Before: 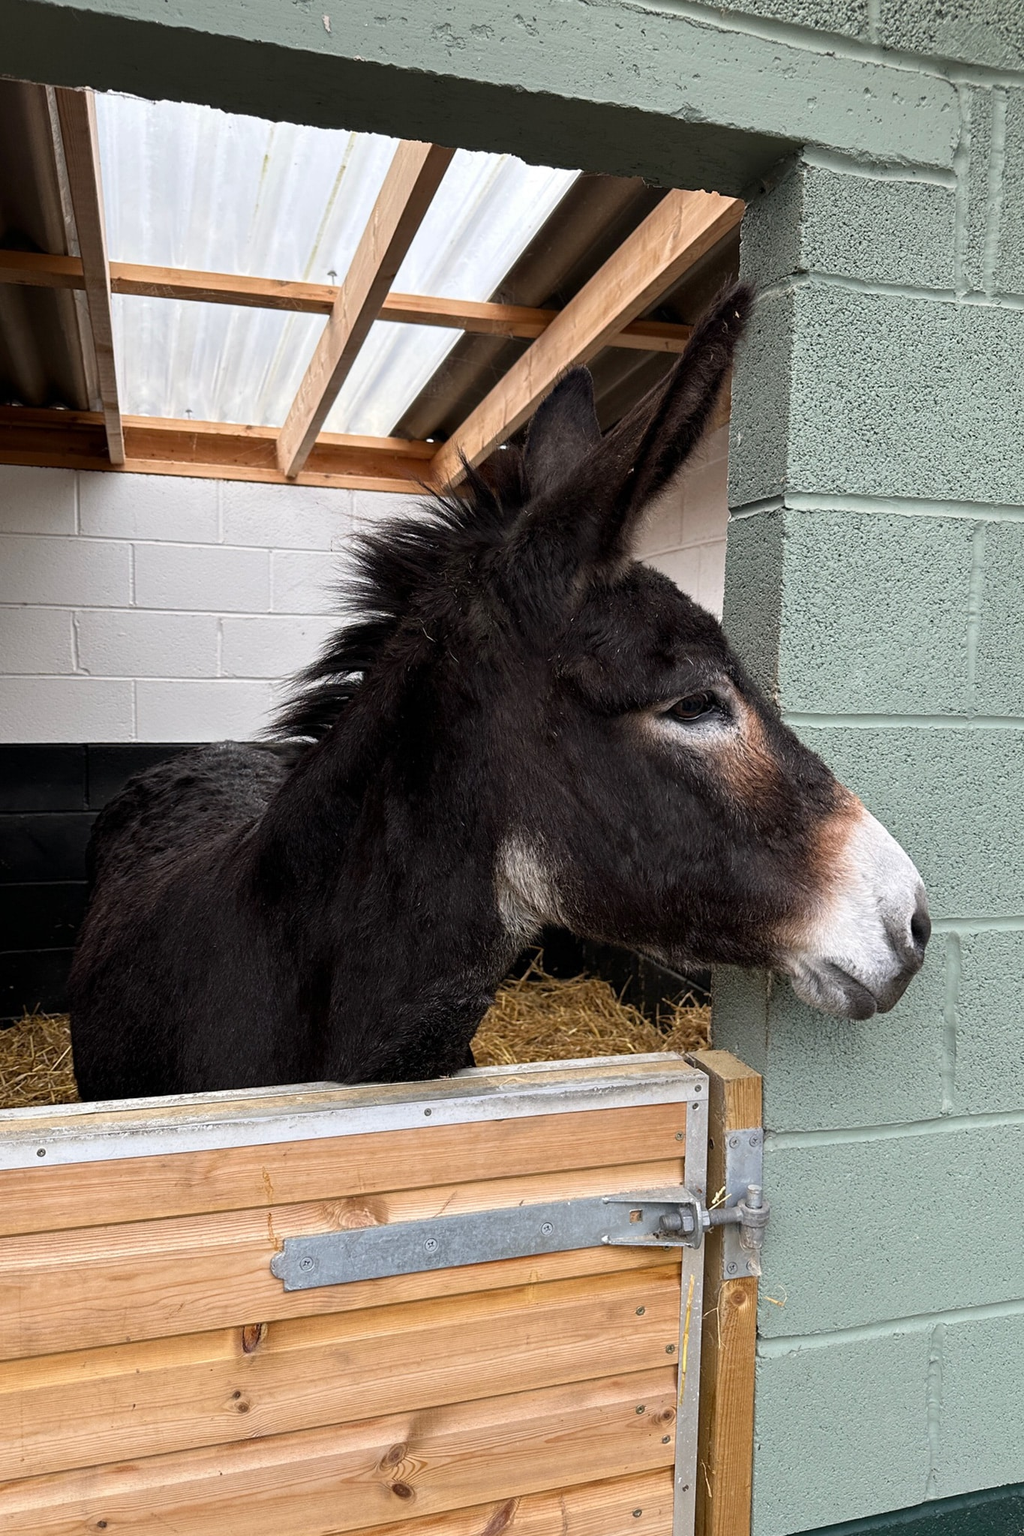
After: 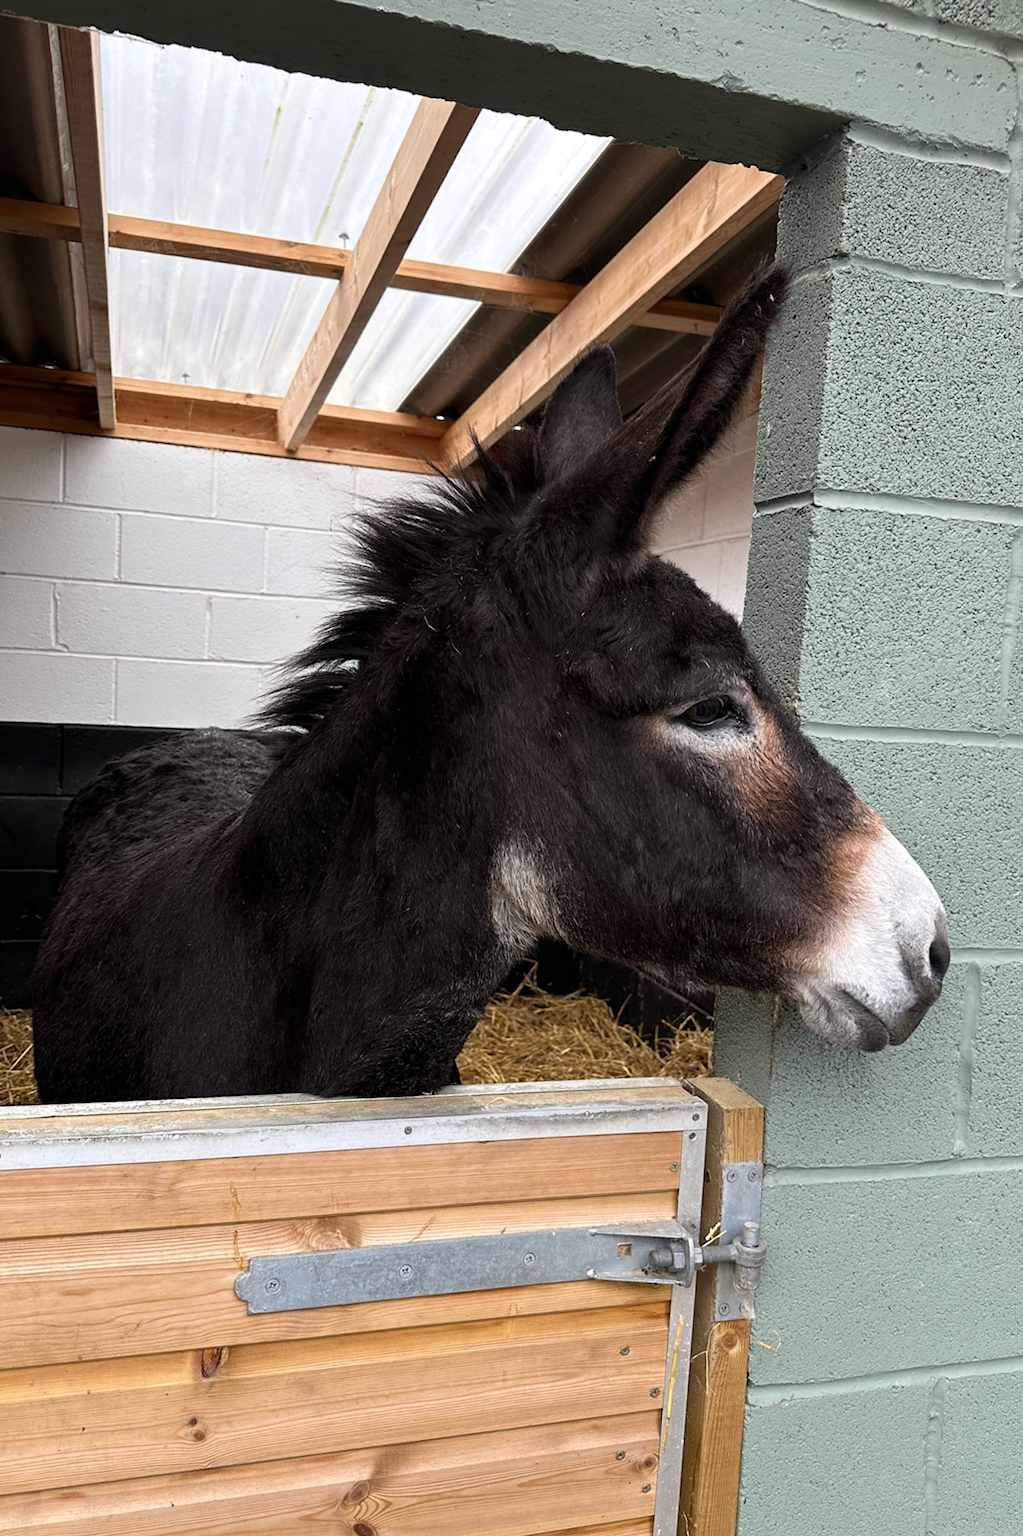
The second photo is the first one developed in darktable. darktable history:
shadows and highlights: shadows -8.9, white point adjustment 1.51, highlights 9.35
crop and rotate: angle -2.4°
